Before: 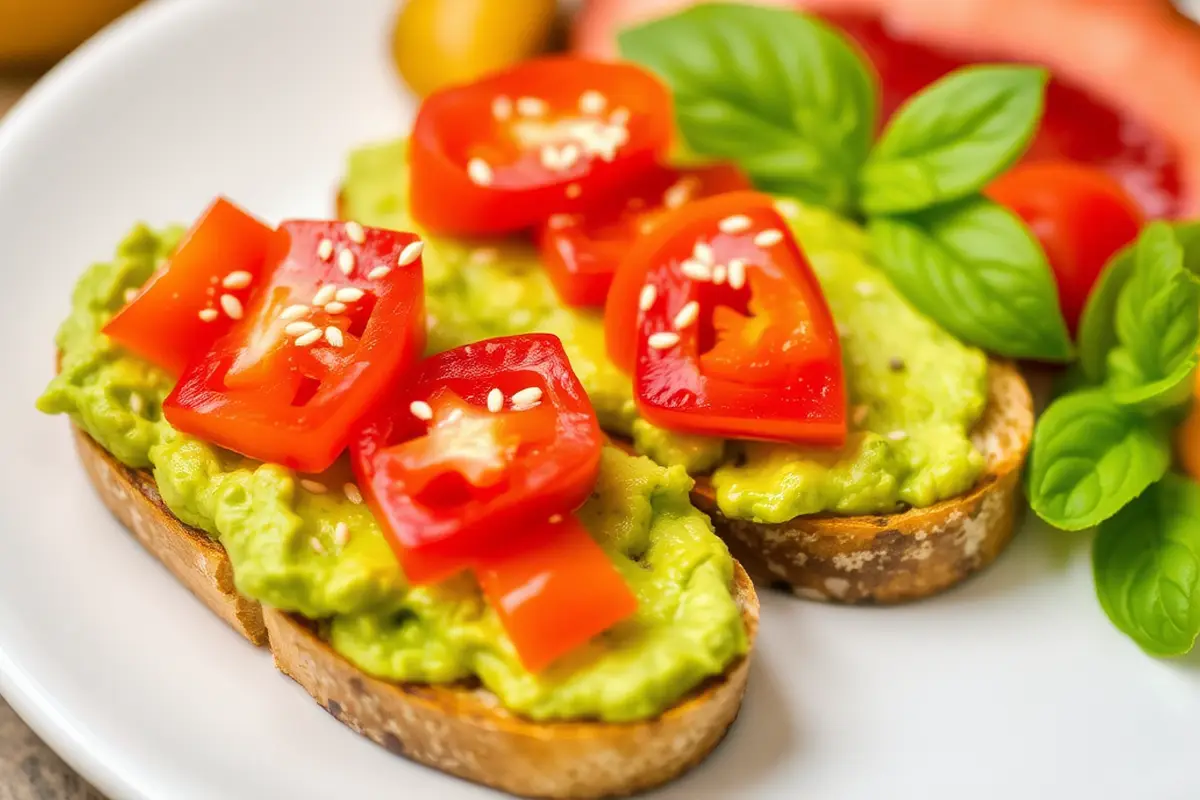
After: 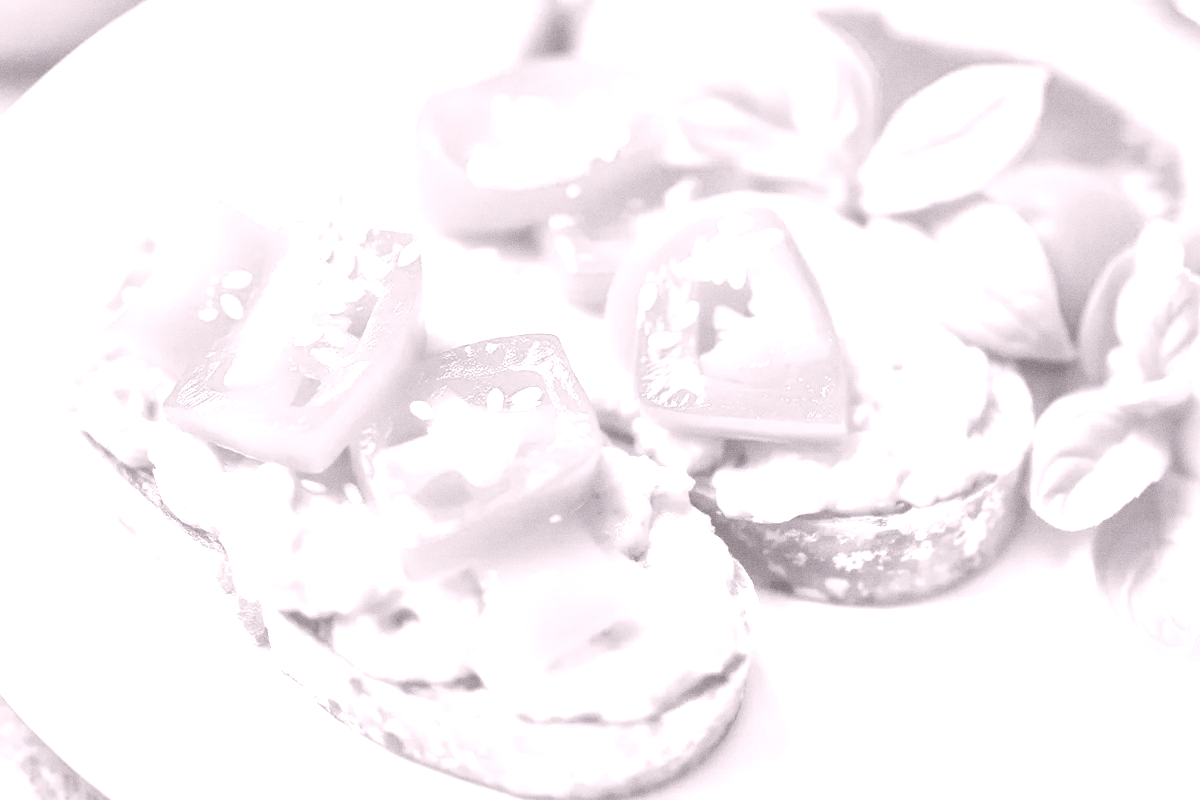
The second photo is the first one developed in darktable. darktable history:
grain: on, module defaults
colorize: hue 25.2°, saturation 83%, source mix 82%, lightness 79%, version 1
